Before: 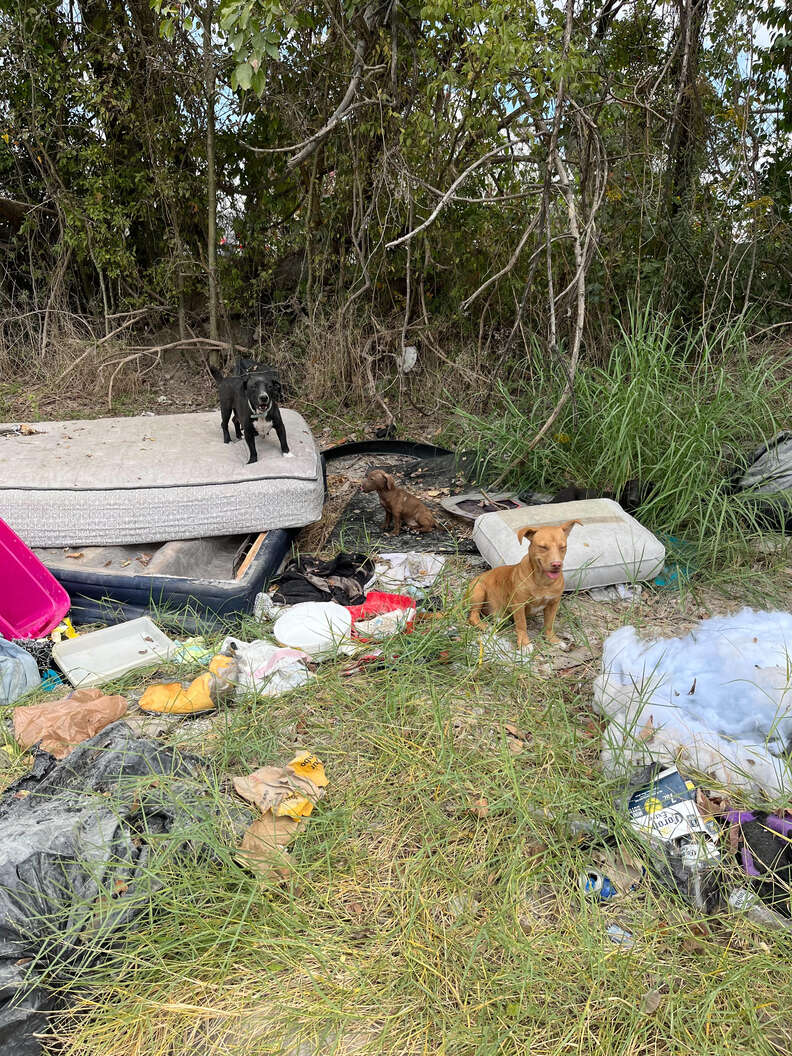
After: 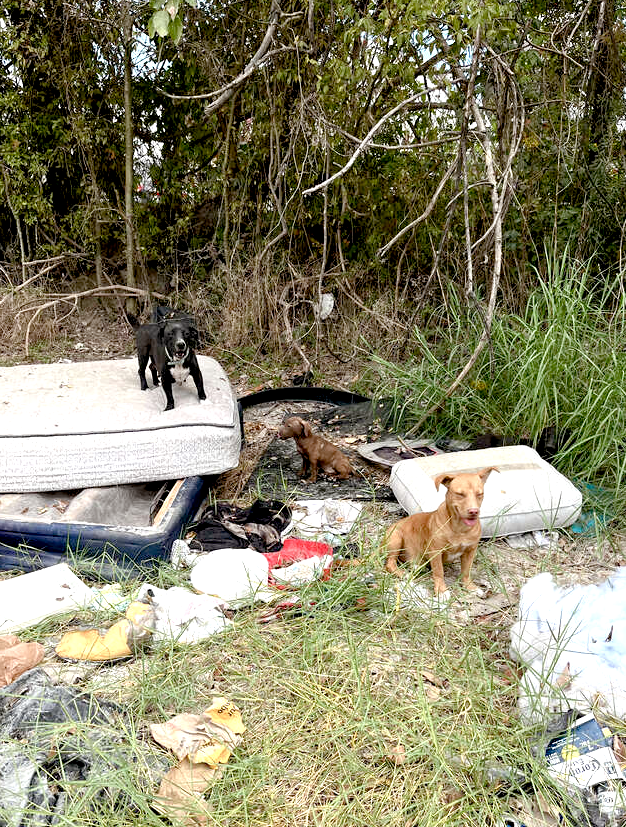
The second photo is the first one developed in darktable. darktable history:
color zones: curves: ch0 [(0.068, 0.464) (0.25, 0.5) (0.48, 0.508) (0.75, 0.536) (0.886, 0.476) (0.967, 0.456)]; ch1 [(0.066, 0.456) (0.25, 0.5) (0.616, 0.508) (0.746, 0.56) (0.934, 0.444)]
crop and rotate: left 10.54%, top 5.085%, right 10.339%, bottom 16.599%
exposure: black level correction 0.011, exposure 0.691 EV, compensate highlight preservation false
color balance rgb: power › chroma 0.301%, power › hue 23.38°, perceptual saturation grading › global saturation 0.456%, perceptual saturation grading › highlights -32.497%, perceptual saturation grading › mid-tones 5.366%, perceptual saturation grading › shadows 18.944%
